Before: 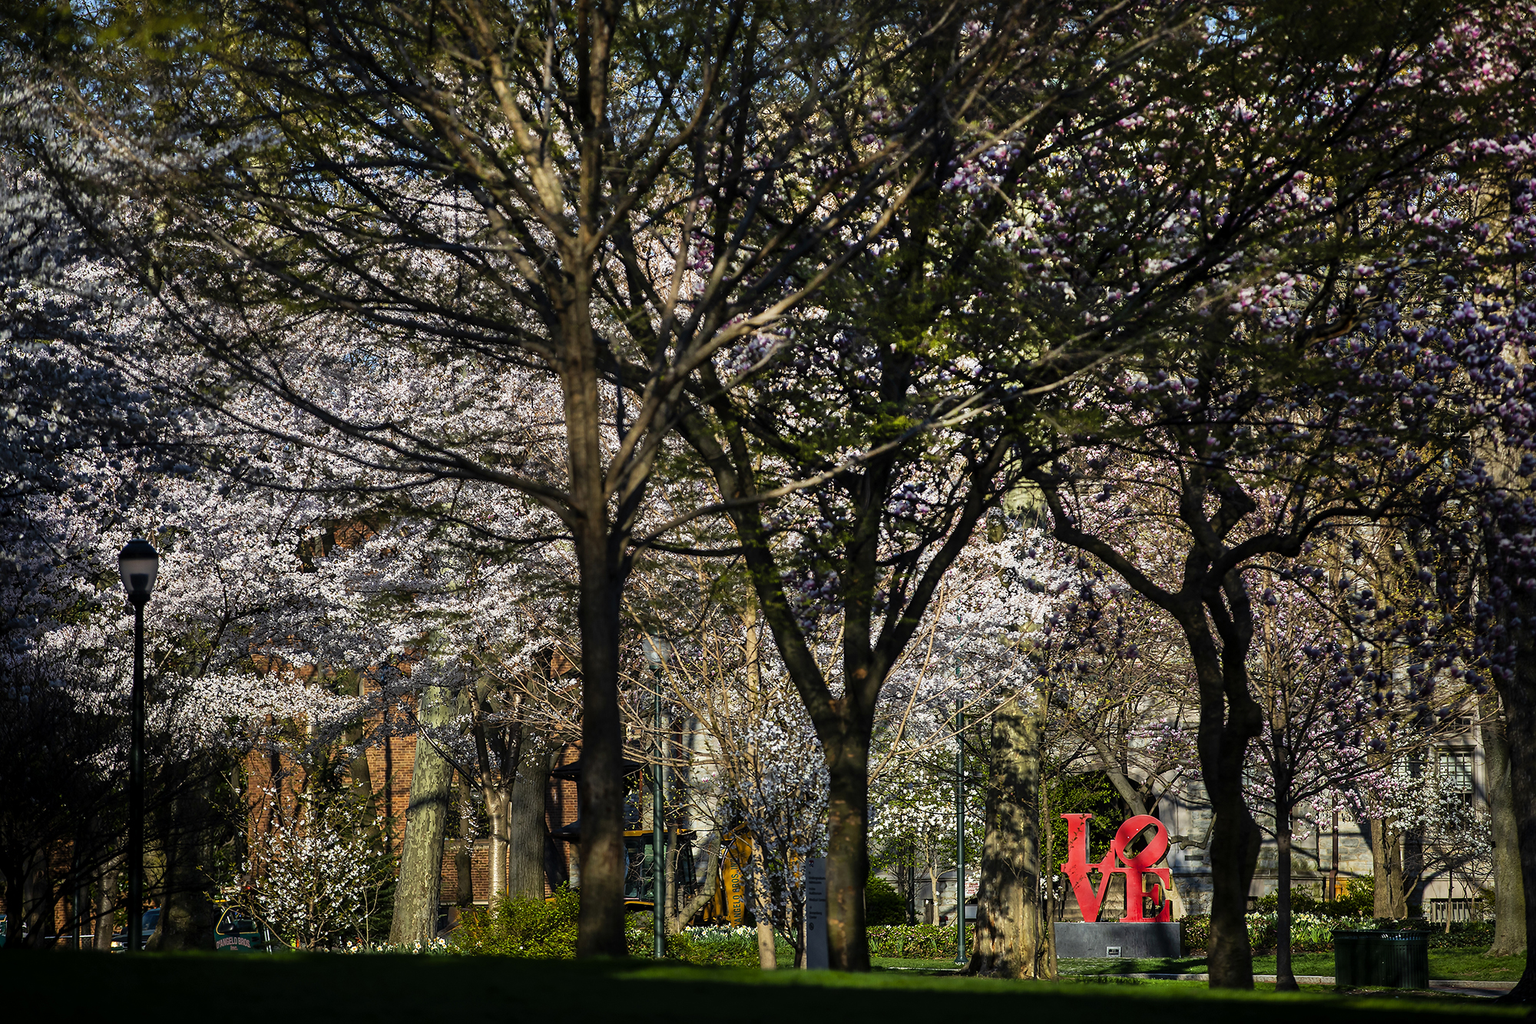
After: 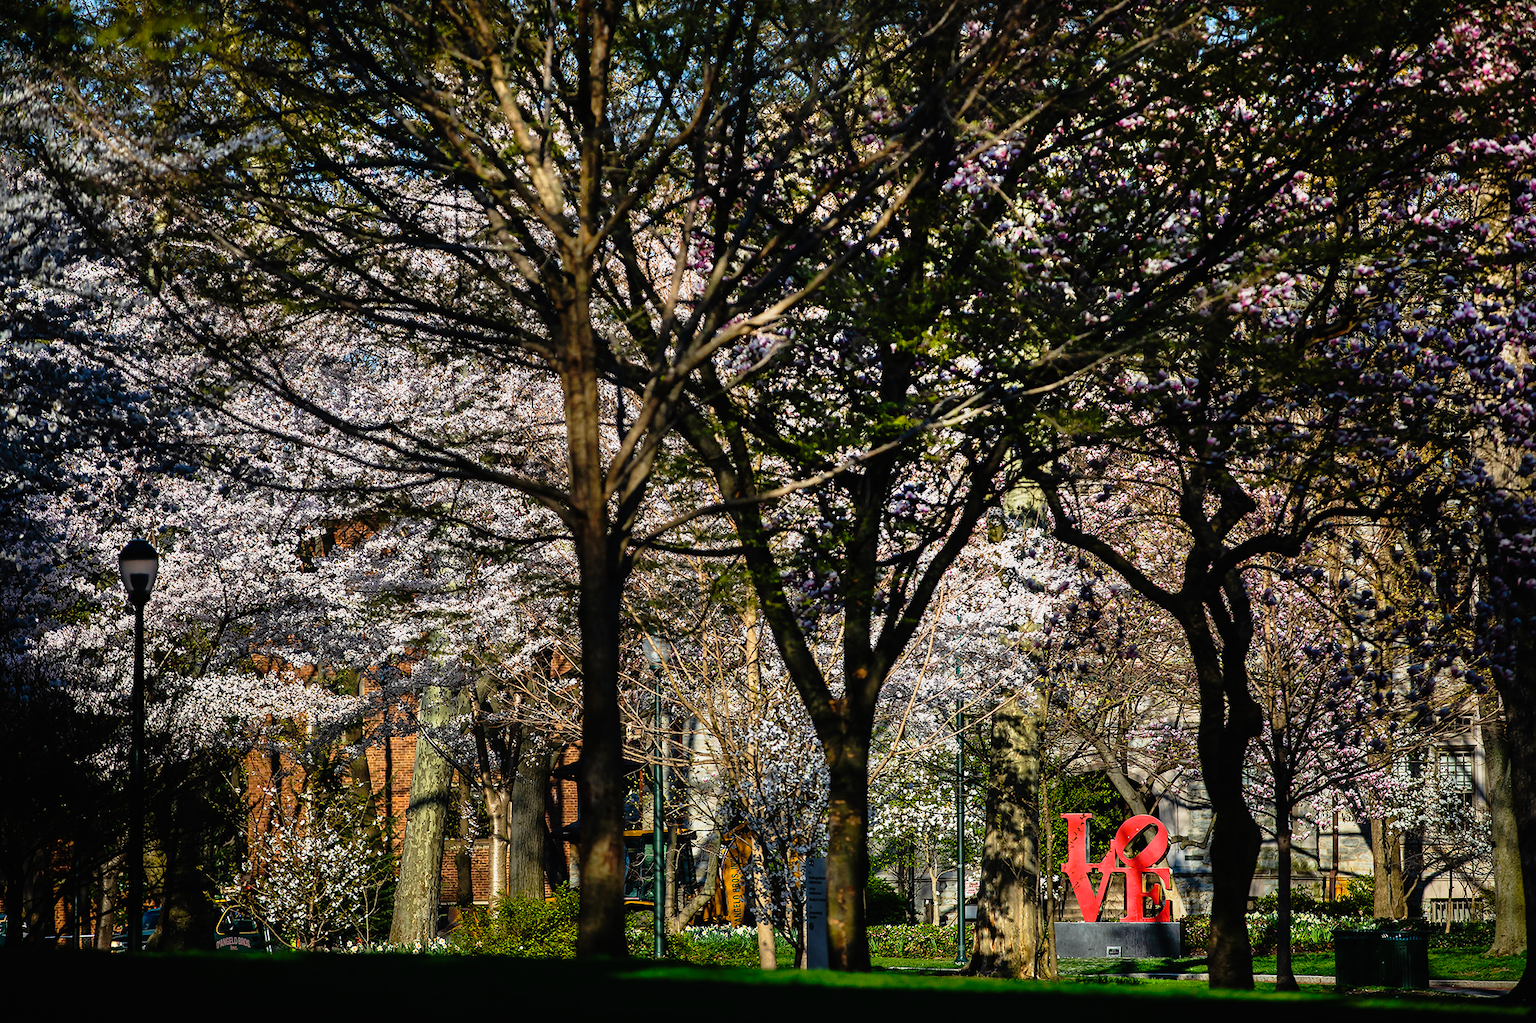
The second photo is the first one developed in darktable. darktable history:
tone curve: curves: ch0 [(0, 0.009) (0.105, 0.08) (0.195, 0.18) (0.283, 0.316) (0.384, 0.434) (0.485, 0.531) (0.638, 0.69) (0.81, 0.872) (1, 0.977)]; ch1 [(0, 0) (0.161, 0.092) (0.35, 0.33) (0.379, 0.401) (0.456, 0.469) (0.498, 0.502) (0.52, 0.536) (0.586, 0.617) (0.635, 0.655) (1, 1)]; ch2 [(0, 0) (0.371, 0.362) (0.437, 0.437) (0.483, 0.484) (0.53, 0.515) (0.56, 0.571) (0.622, 0.606) (1, 1)], preserve colors none
